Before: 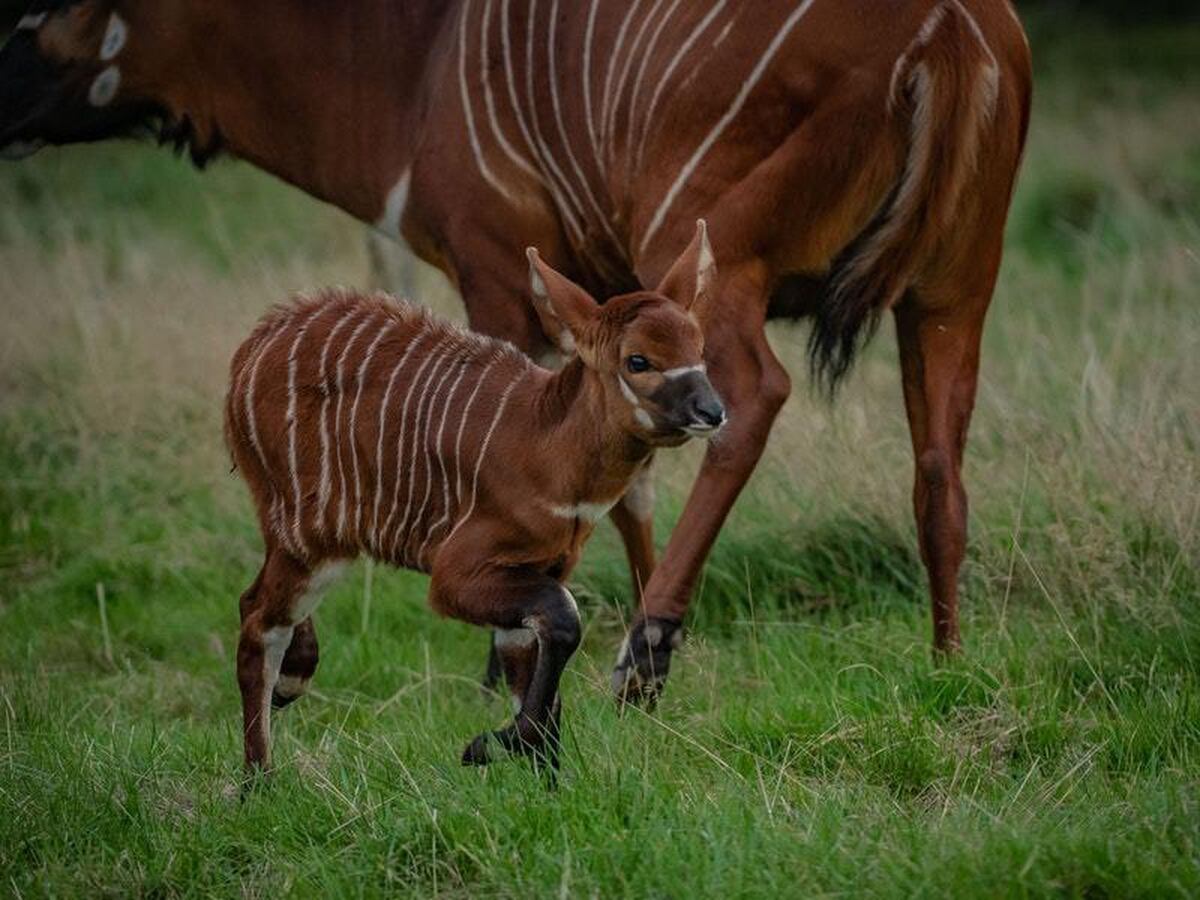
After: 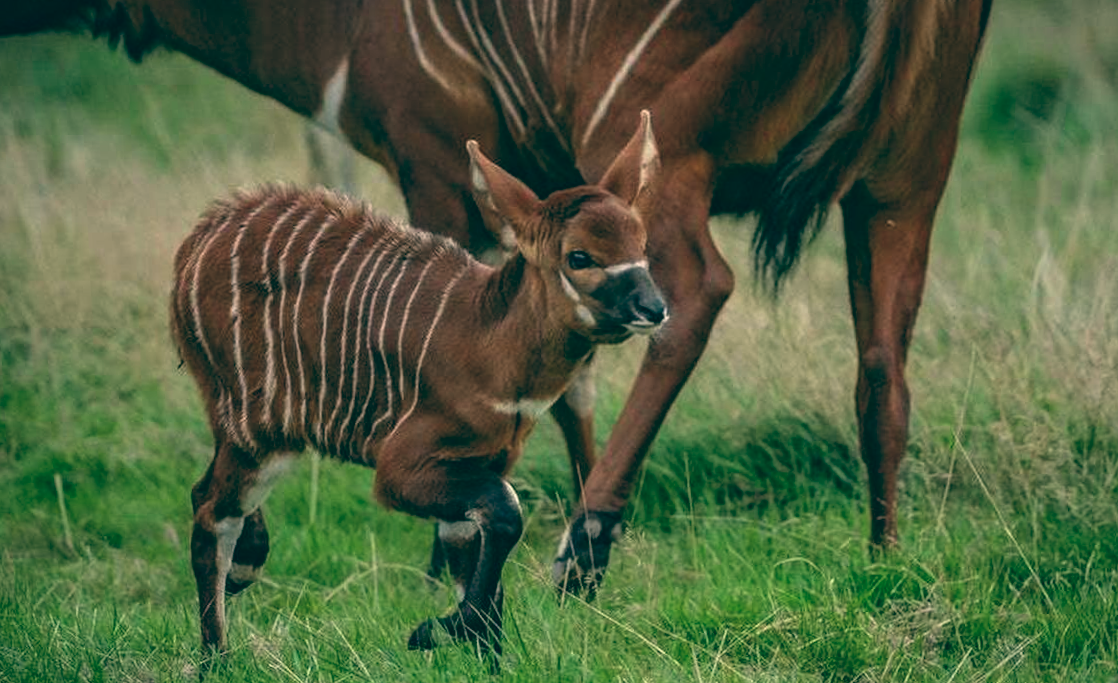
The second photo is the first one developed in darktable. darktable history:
color balance: lift [1.005, 0.99, 1.007, 1.01], gamma [1, 0.979, 1.011, 1.021], gain [0.923, 1.098, 1.025, 0.902], input saturation 90.45%, contrast 7.73%, output saturation 105.91%
shadows and highlights: shadows -12.5, white point adjustment 4, highlights 28.33
exposure: exposure 0.574 EV, compensate highlight preservation false
crop and rotate: left 1.814%, top 12.818%, right 0.25%, bottom 9.225%
rotate and perspective: rotation 0.074°, lens shift (vertical) 0.096, lens shift (horizontal) -0.041, crop left 0.043, crop right 0.952, crop top 0.024, crop bottom 0.979
